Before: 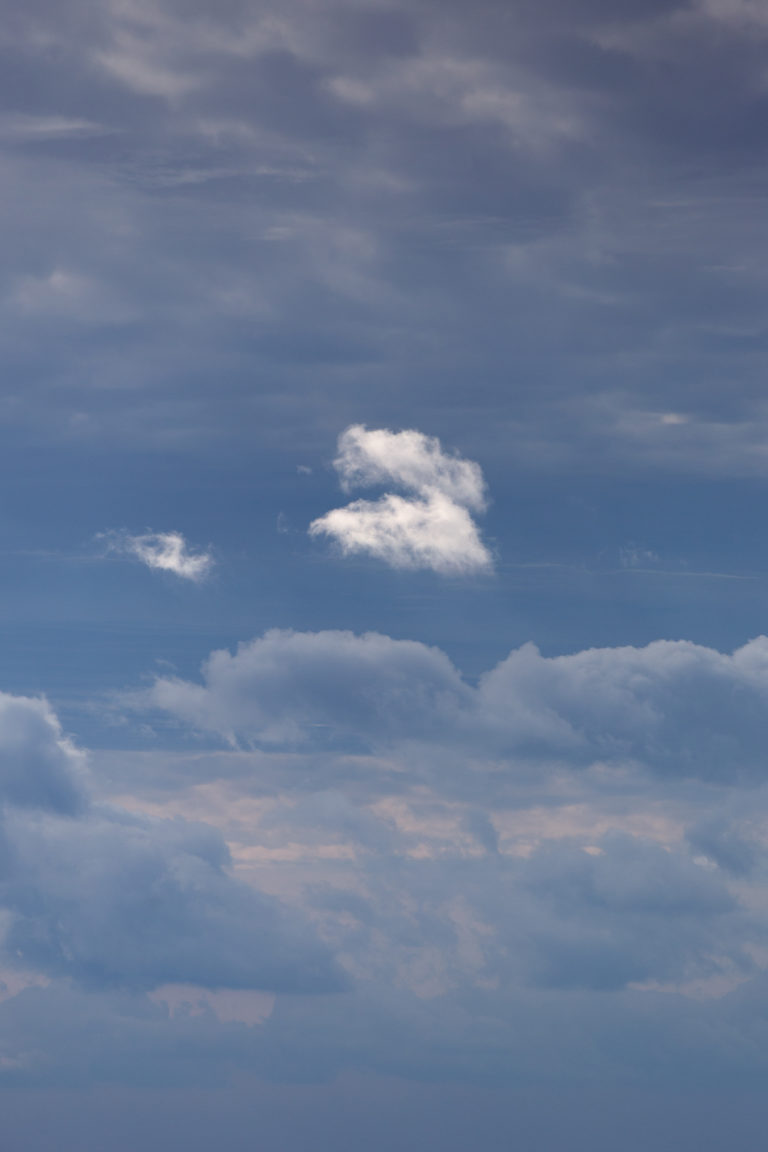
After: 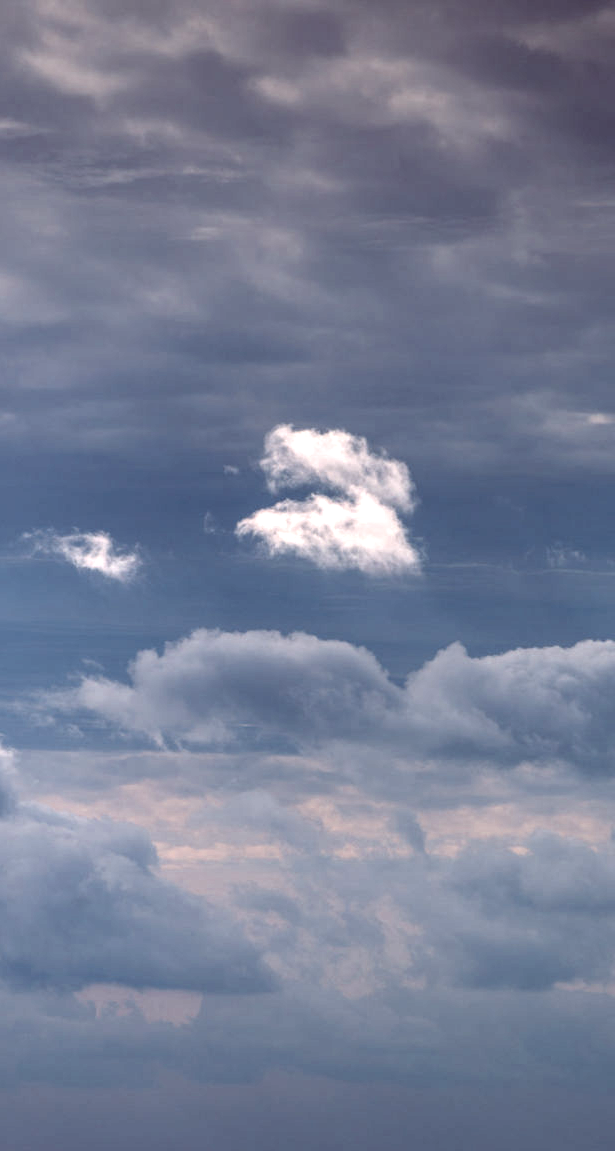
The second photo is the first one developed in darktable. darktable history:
white balance: red 1.188, blue 1.11
exposure: exposure 0.127 EV, compensate highlight preservation false
color balance: lift [1, 1.015, 0.987, 0.985], gamma [1, 0.959, 1.042, 0.958], gain [0.927, 0.938, 1.072, 0.928], contrast 1.5%
color zones: curves: ch0 [(0.11, 0.396) (0.195, 0.36) (0.25, 0.5) (0.303, 0.412) (0.357, 0.544) (0.75, 0.5) (0.967, 0.328)]; ch1 [(0, 0.468) (0.112, 0.512) (0.202, 0.6) (0.25, 0.5) (0.307, 0.352) (0.357, 0.544) (0.75, 0.5) (0.963, 0.524)]
crop and rotate: left 9.597%, right 10.195%
local contrast: highlights 19%, detail 186%
